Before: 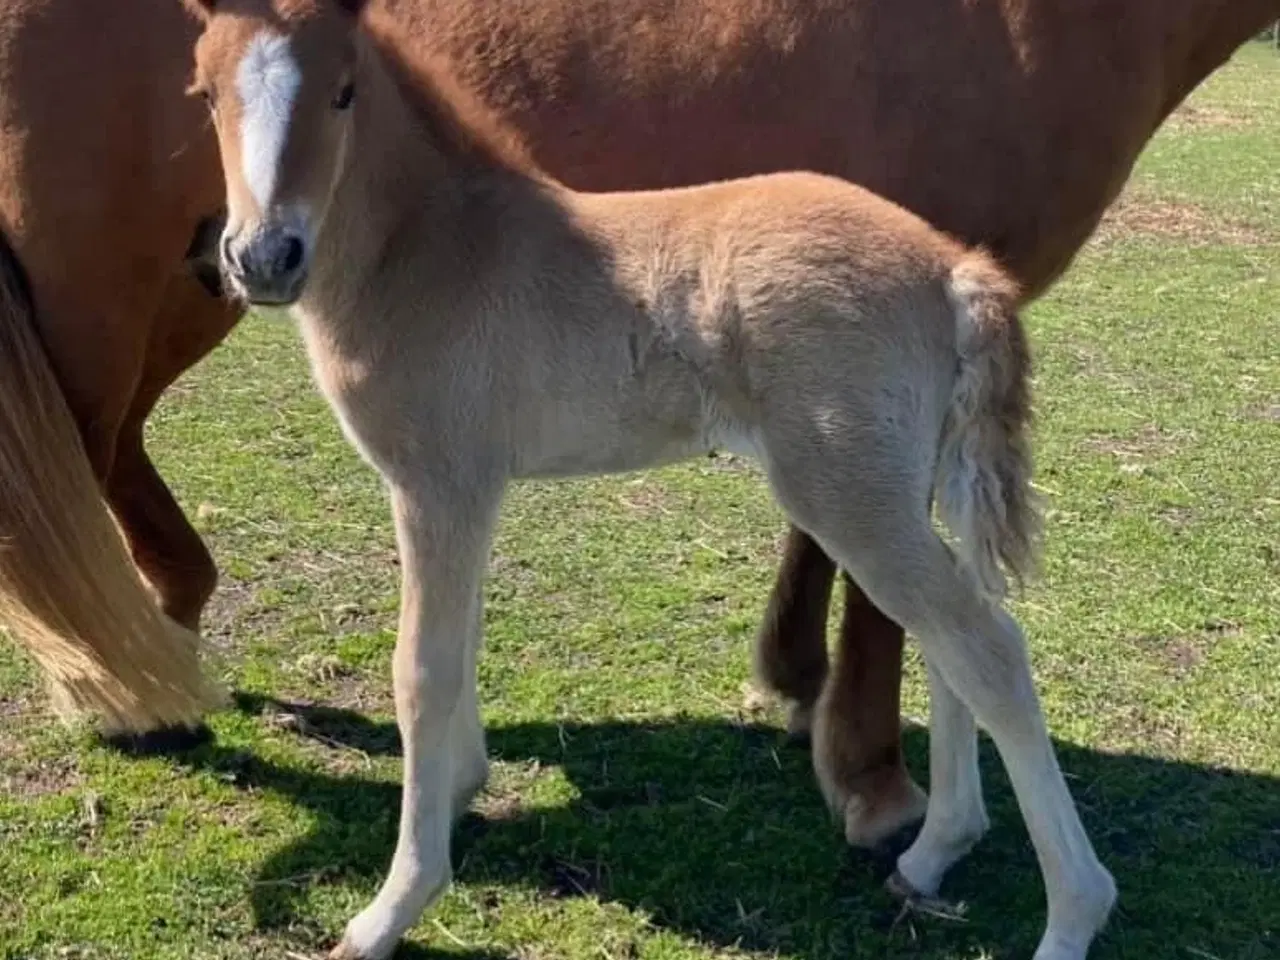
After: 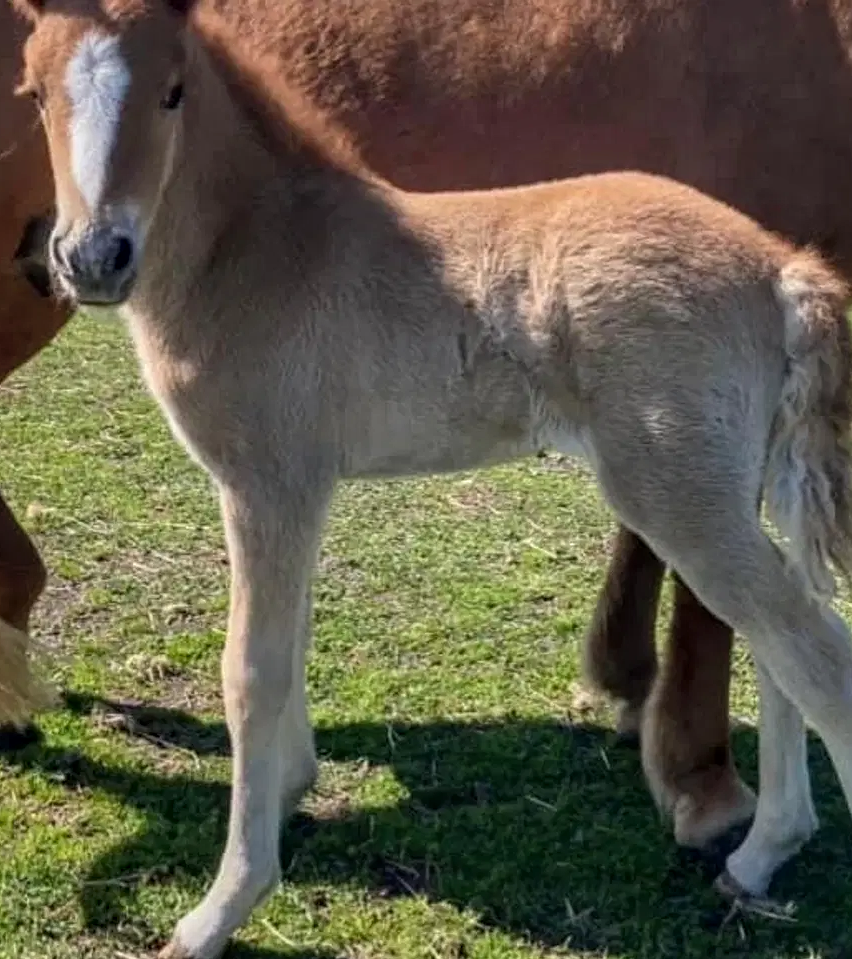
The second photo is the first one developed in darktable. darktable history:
crop and rotate: left 13.364%, right 20.007%
local contrast: highlights 0%, shadows 2%, detail 133%
